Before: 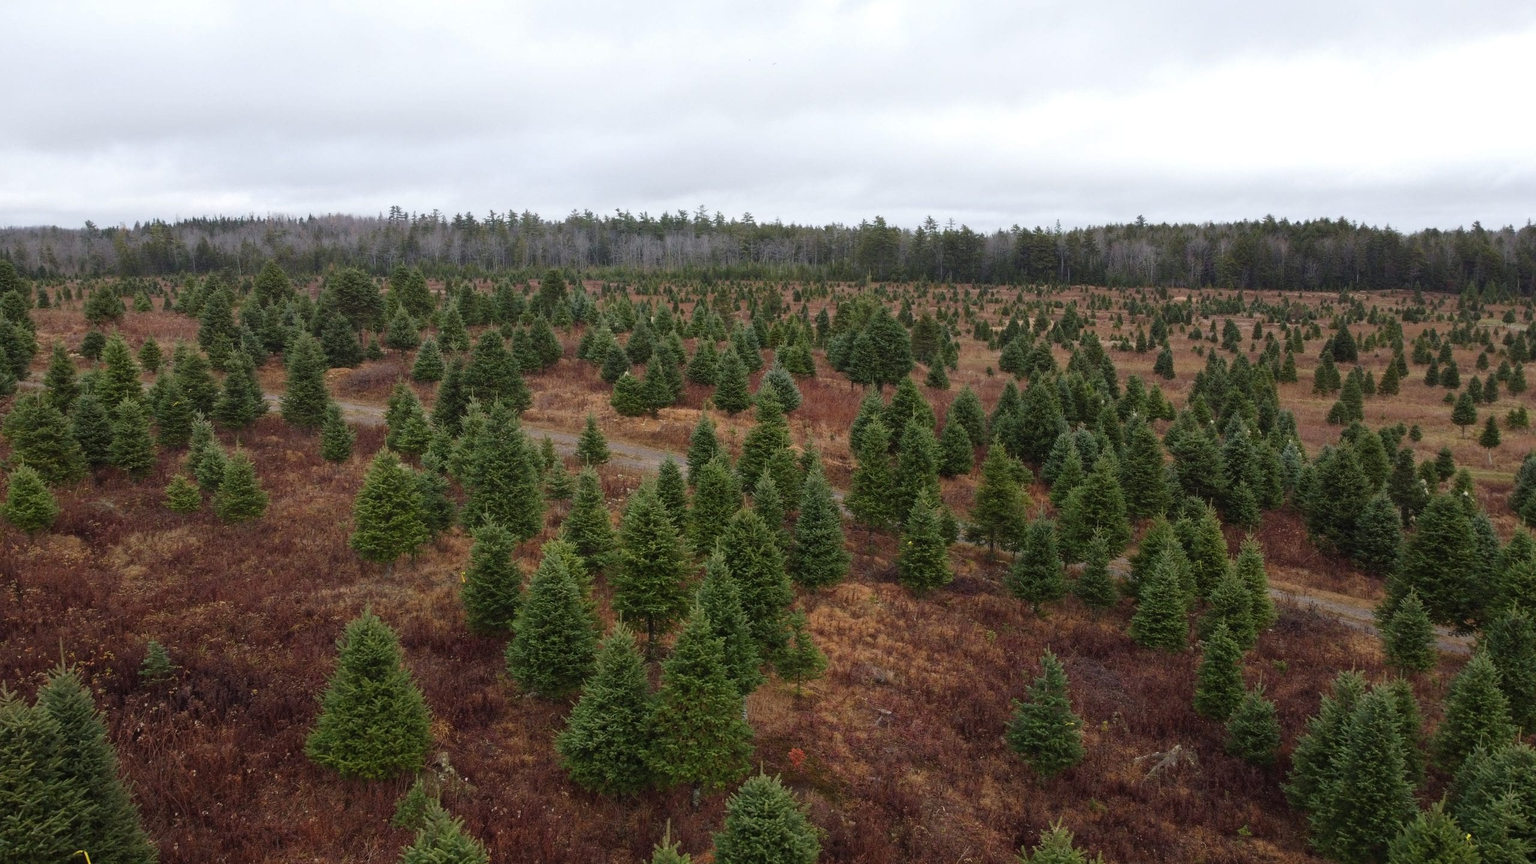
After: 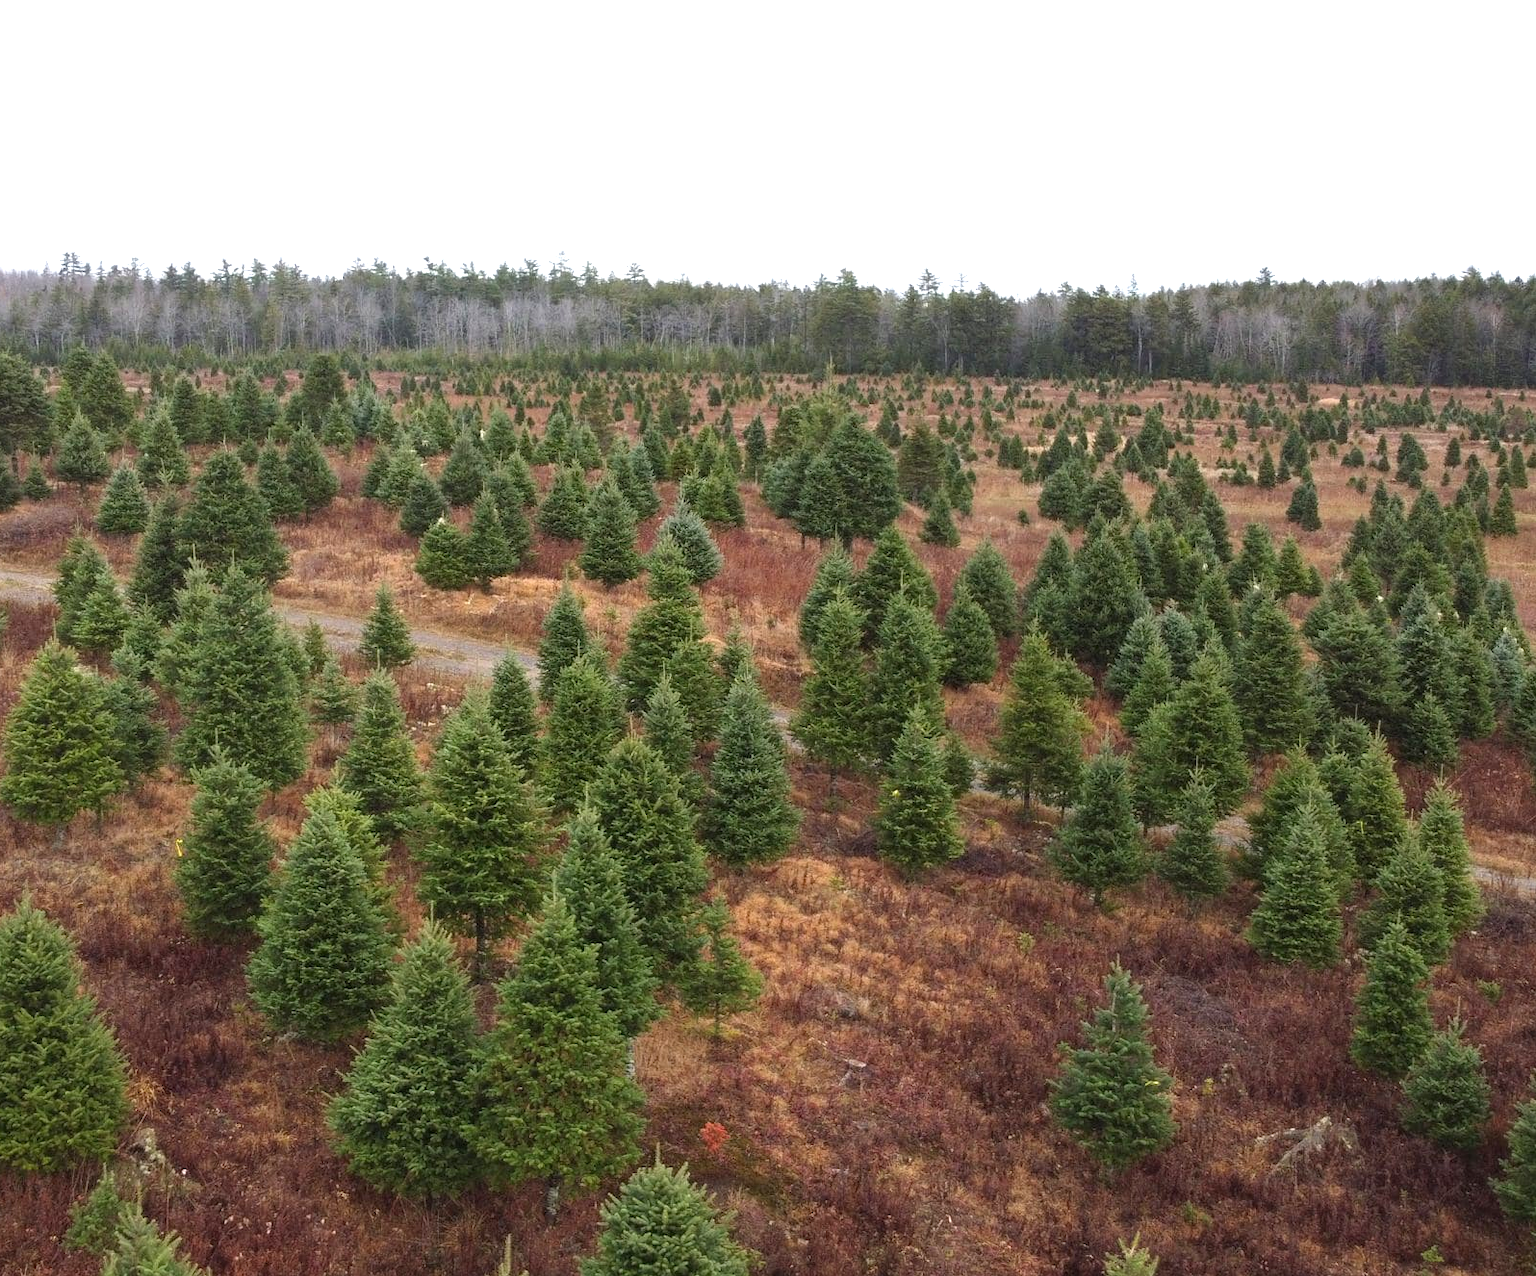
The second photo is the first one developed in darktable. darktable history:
crop and rotate: left 22.918%, top 5.629%, right 14.711%, bottom 2.247%
exposure: black level correction 0, exposure 0.9 EV, compensate highlight preservation false
